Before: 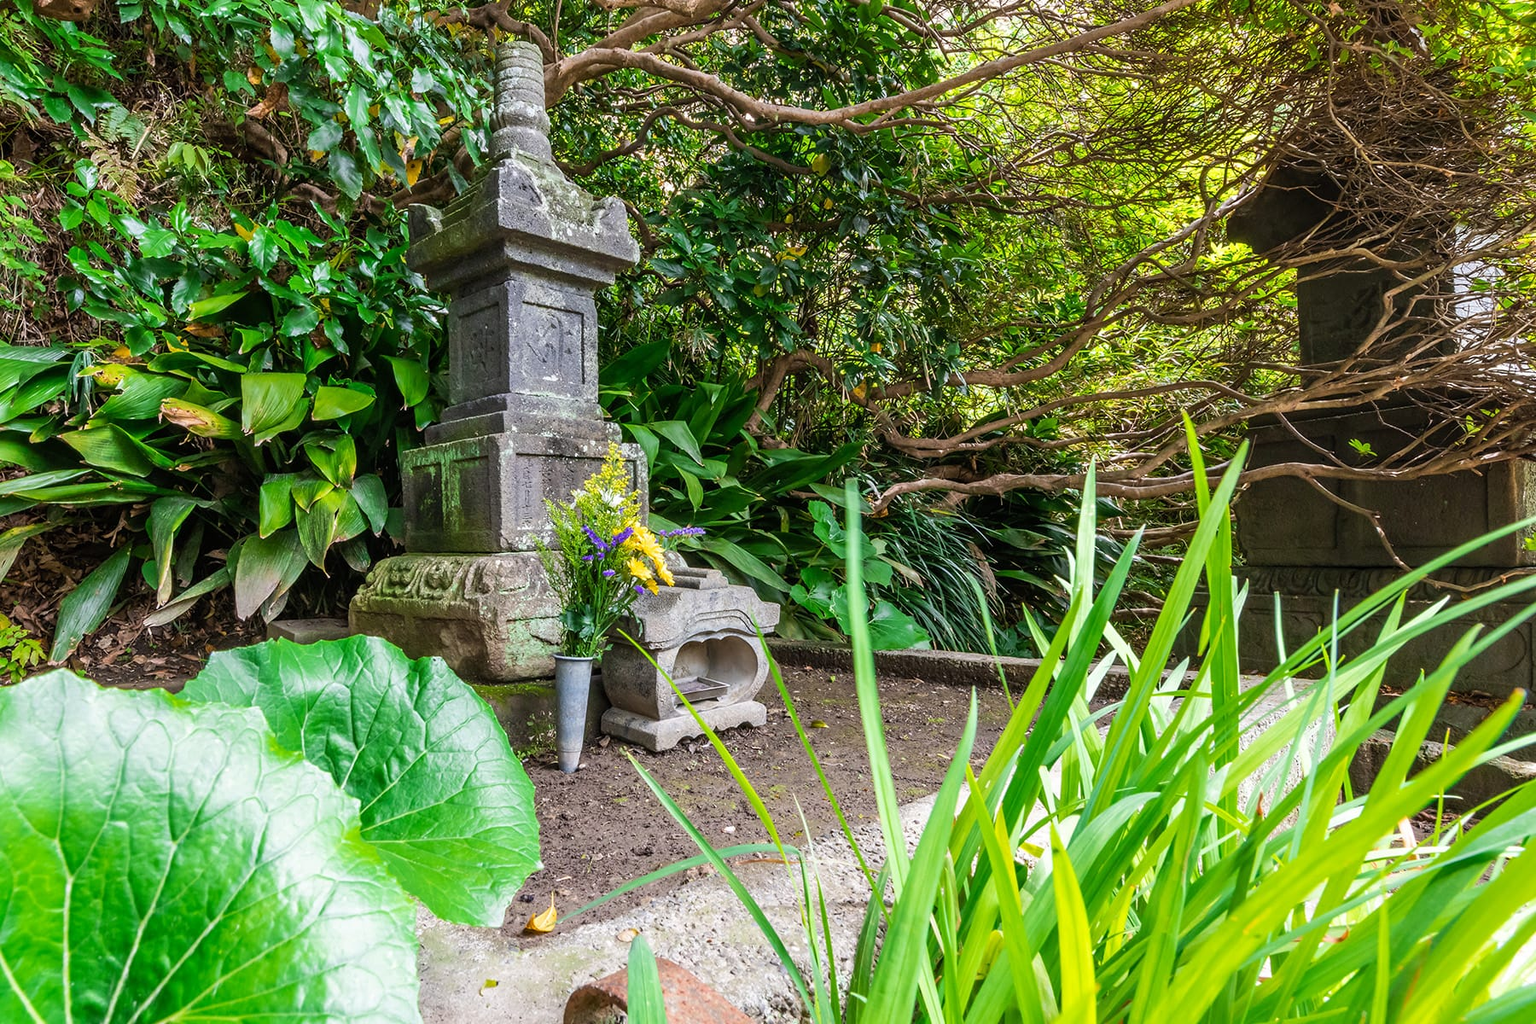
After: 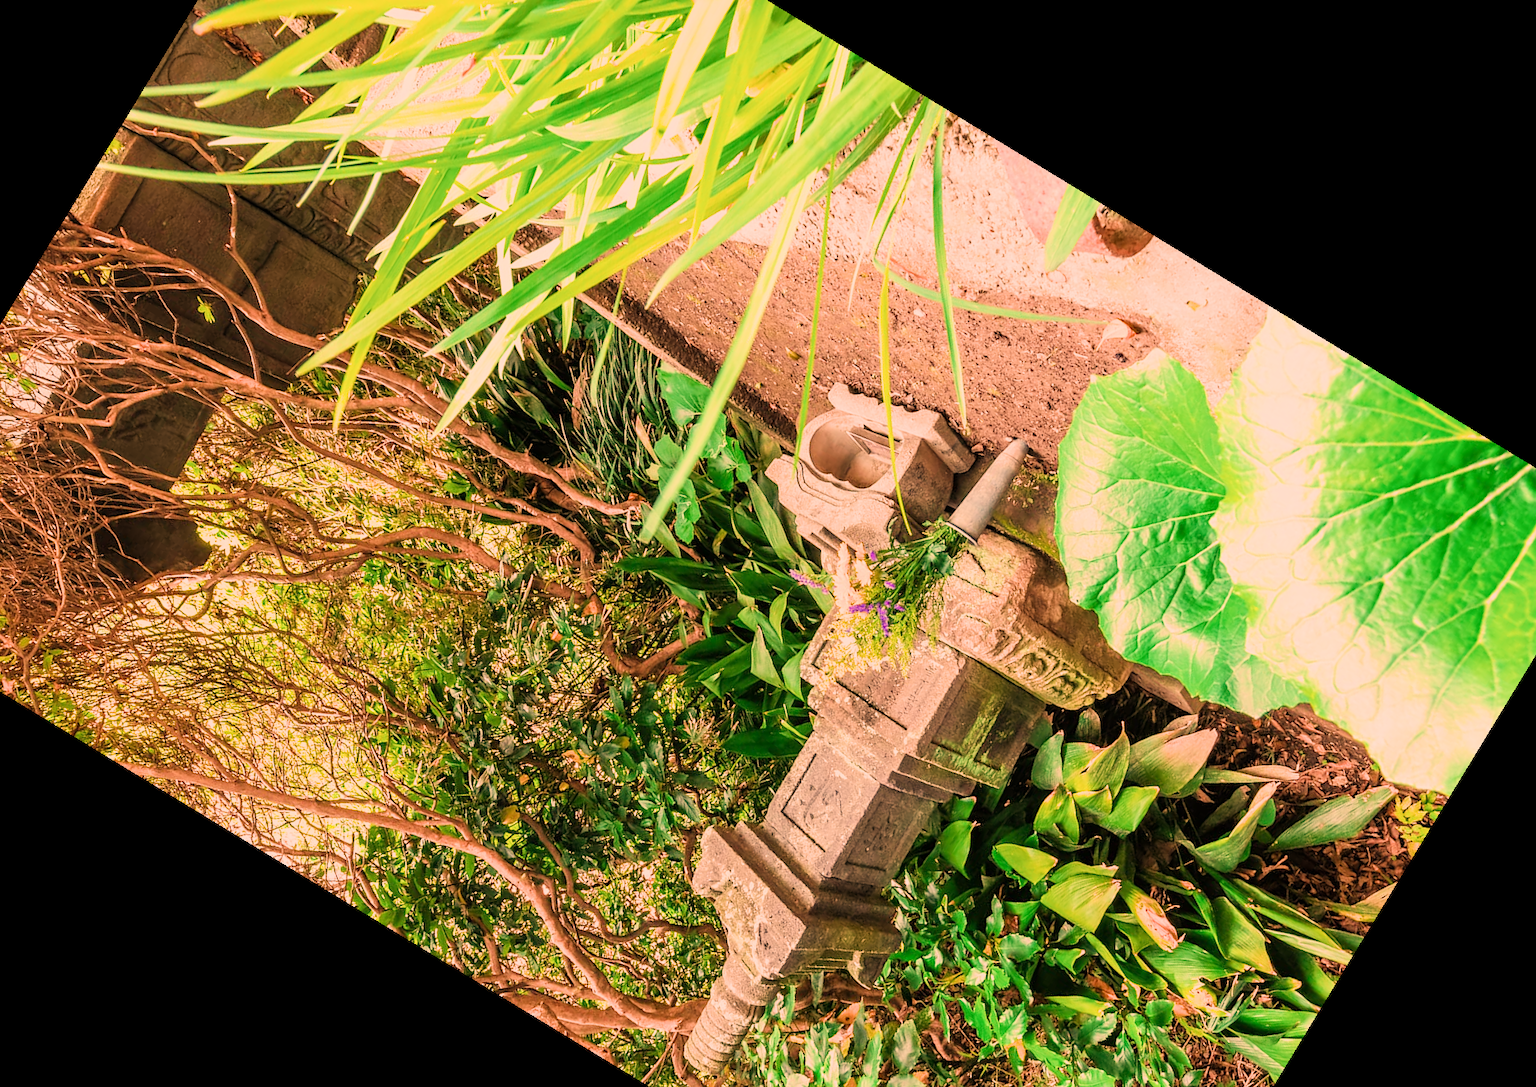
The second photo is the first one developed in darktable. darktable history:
exposure: exposure 0.921 EV, compensate highlight preservation false
filmic rgb: black relative exposure -16 EV, white relative exposure 4.97 EV, hardness 6.25
white balance: red 1.467, blue 0.684
crop and rotate: angle 148.68°, left 9.111%, top 15.603%, right 4.588%, bottom 17.041%
